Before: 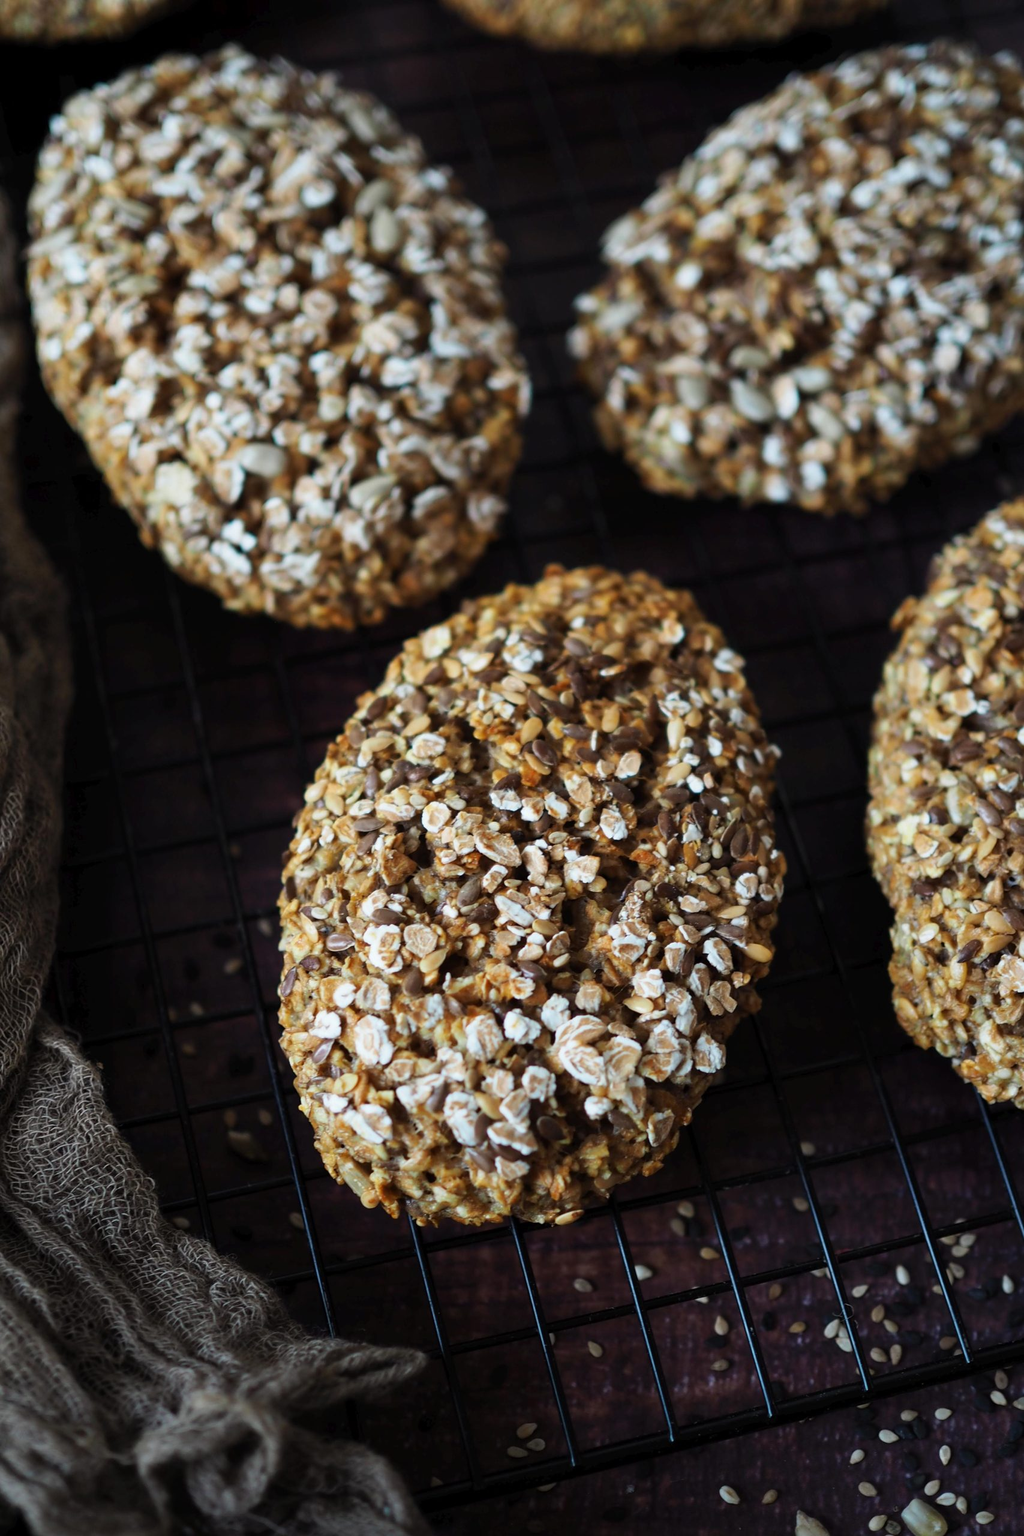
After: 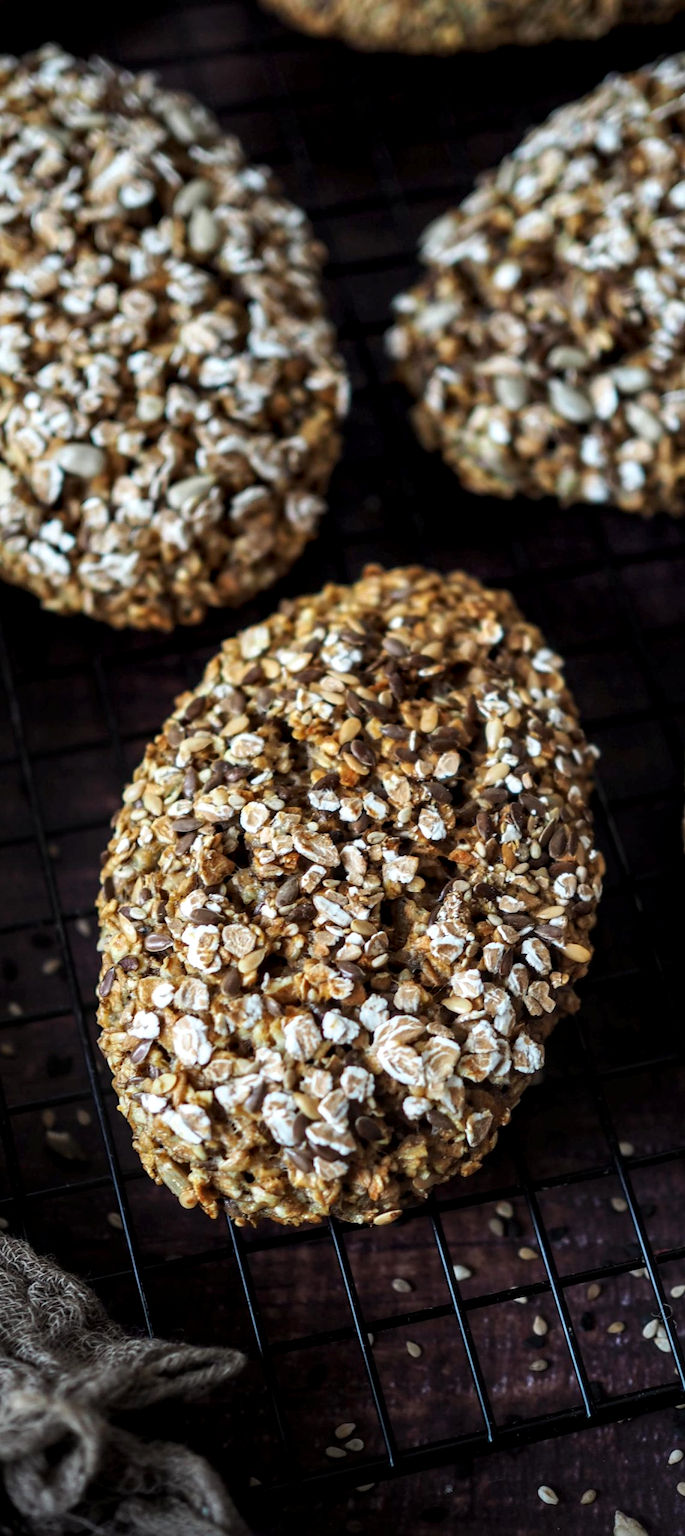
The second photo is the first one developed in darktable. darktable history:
crop and rotate: left 17.776%, right 15.315%
local contrast: detail 150%
